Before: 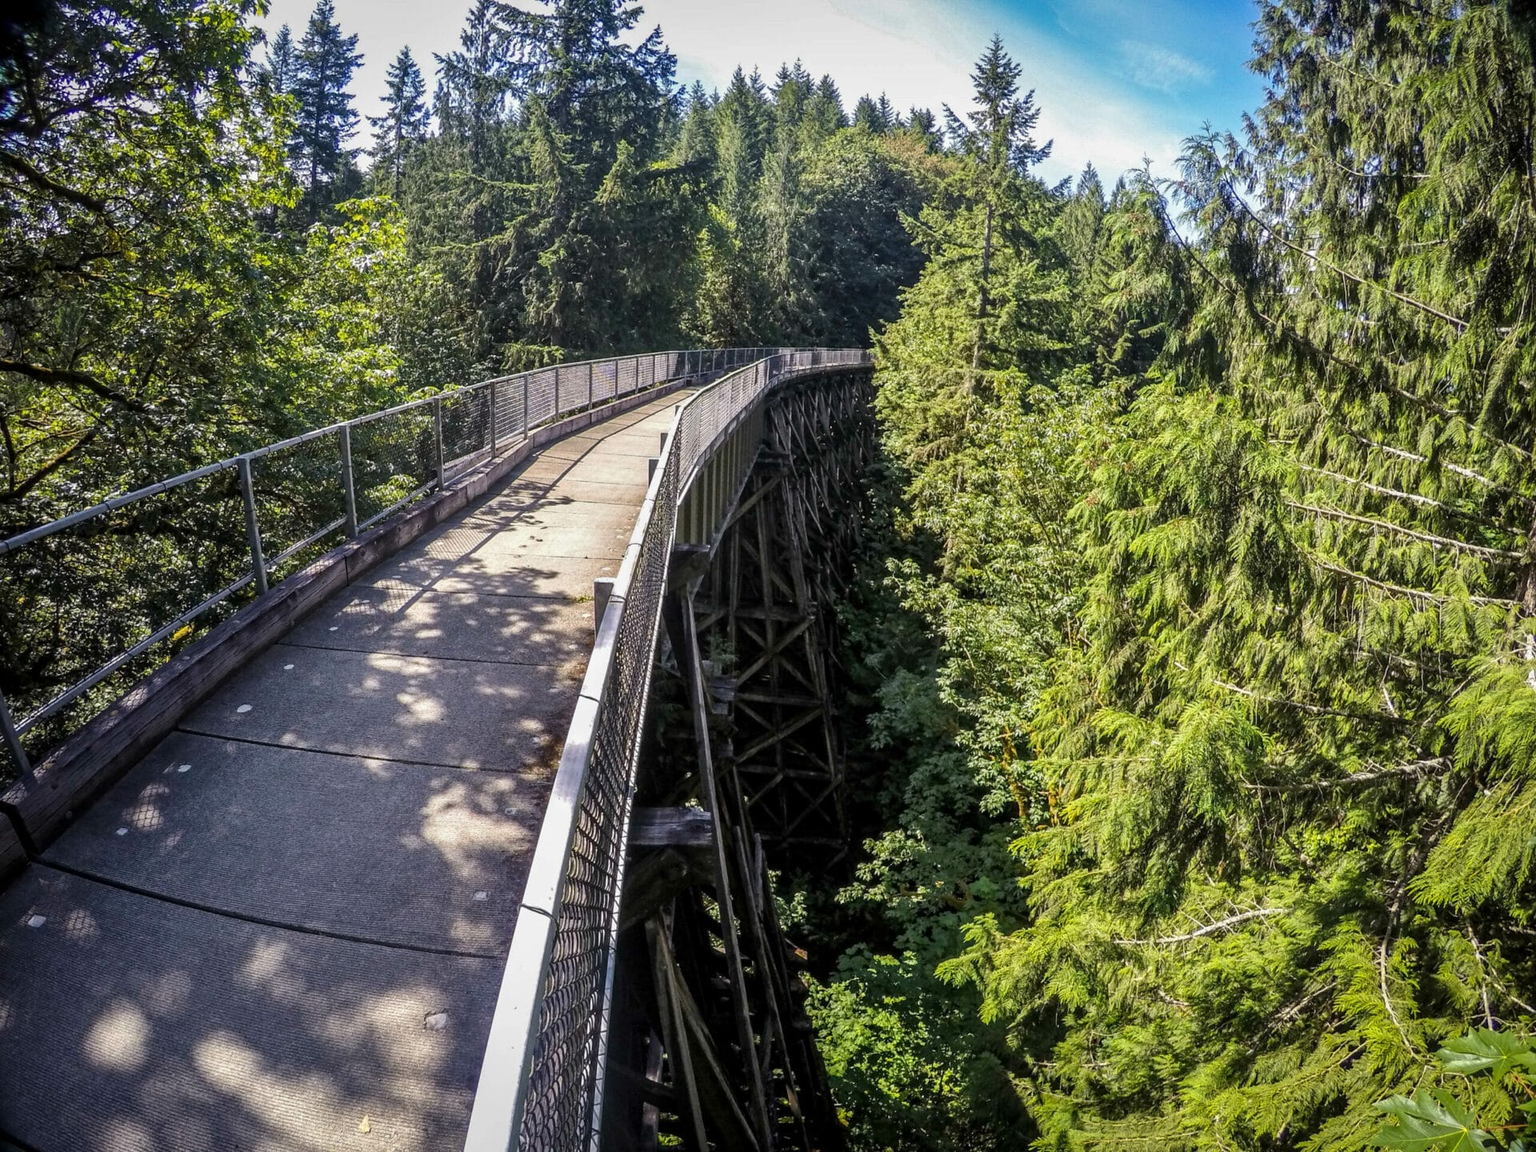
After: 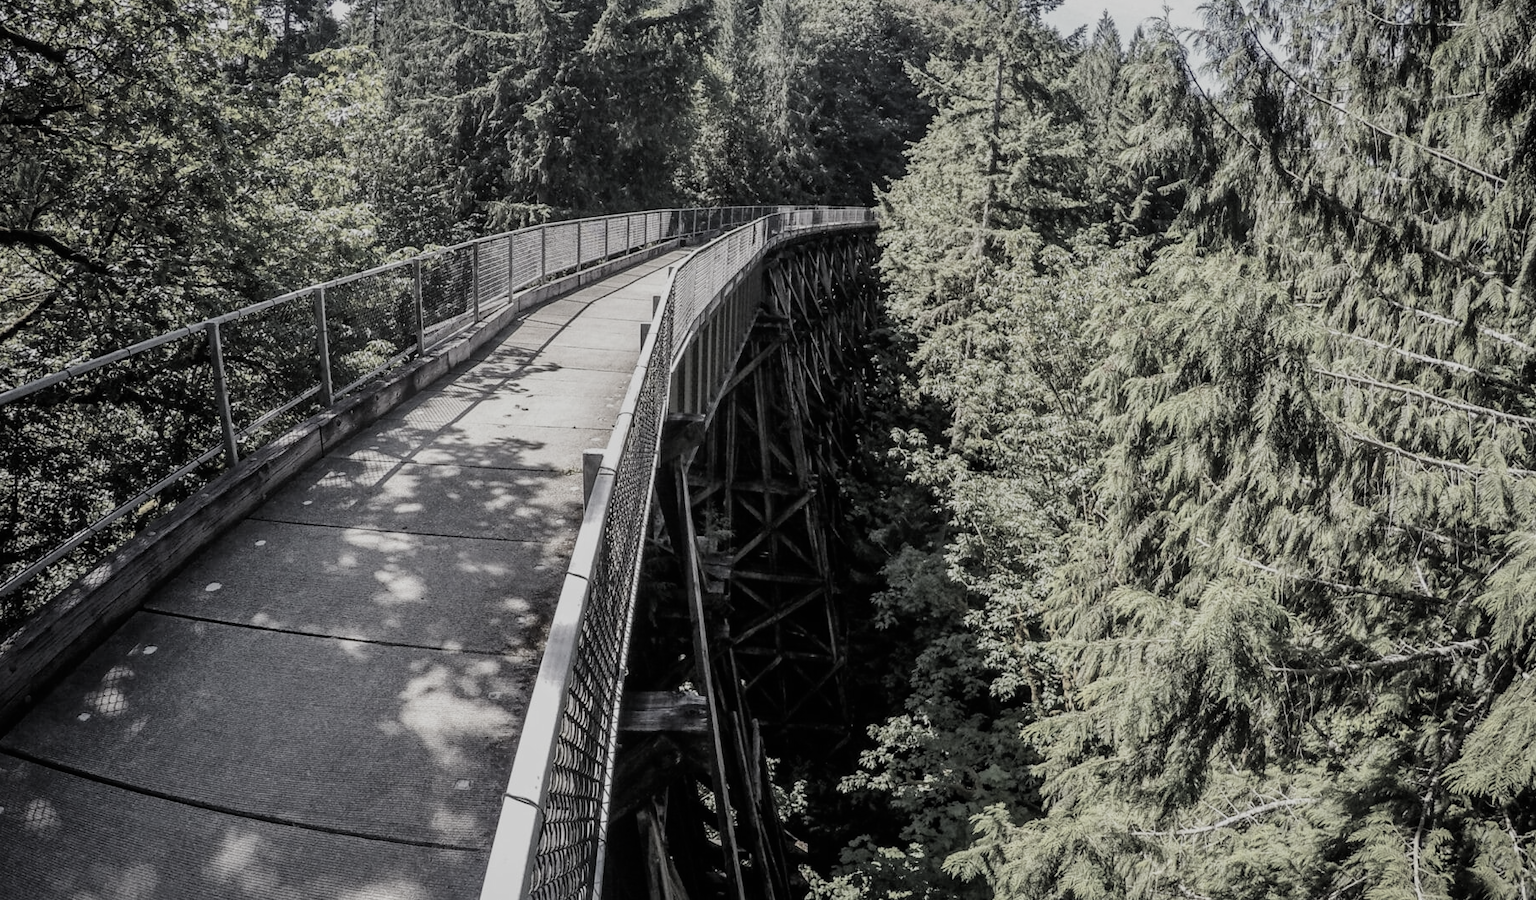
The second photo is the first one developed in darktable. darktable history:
color correction: highlights b* 0.01, saturation 0.227
crop and rotate: left 2.799%, top 13.272%, right 2.468%, bottom 12.692%
exposure: black level correction -0.003, exposure 0.043 EV, compensate highlight preservation false
filmic rgb: black relative exposure -7.65 EV, white relative exposure 4.56 EV, hardness 3.61, iterations of high-quality reconstruction 0
